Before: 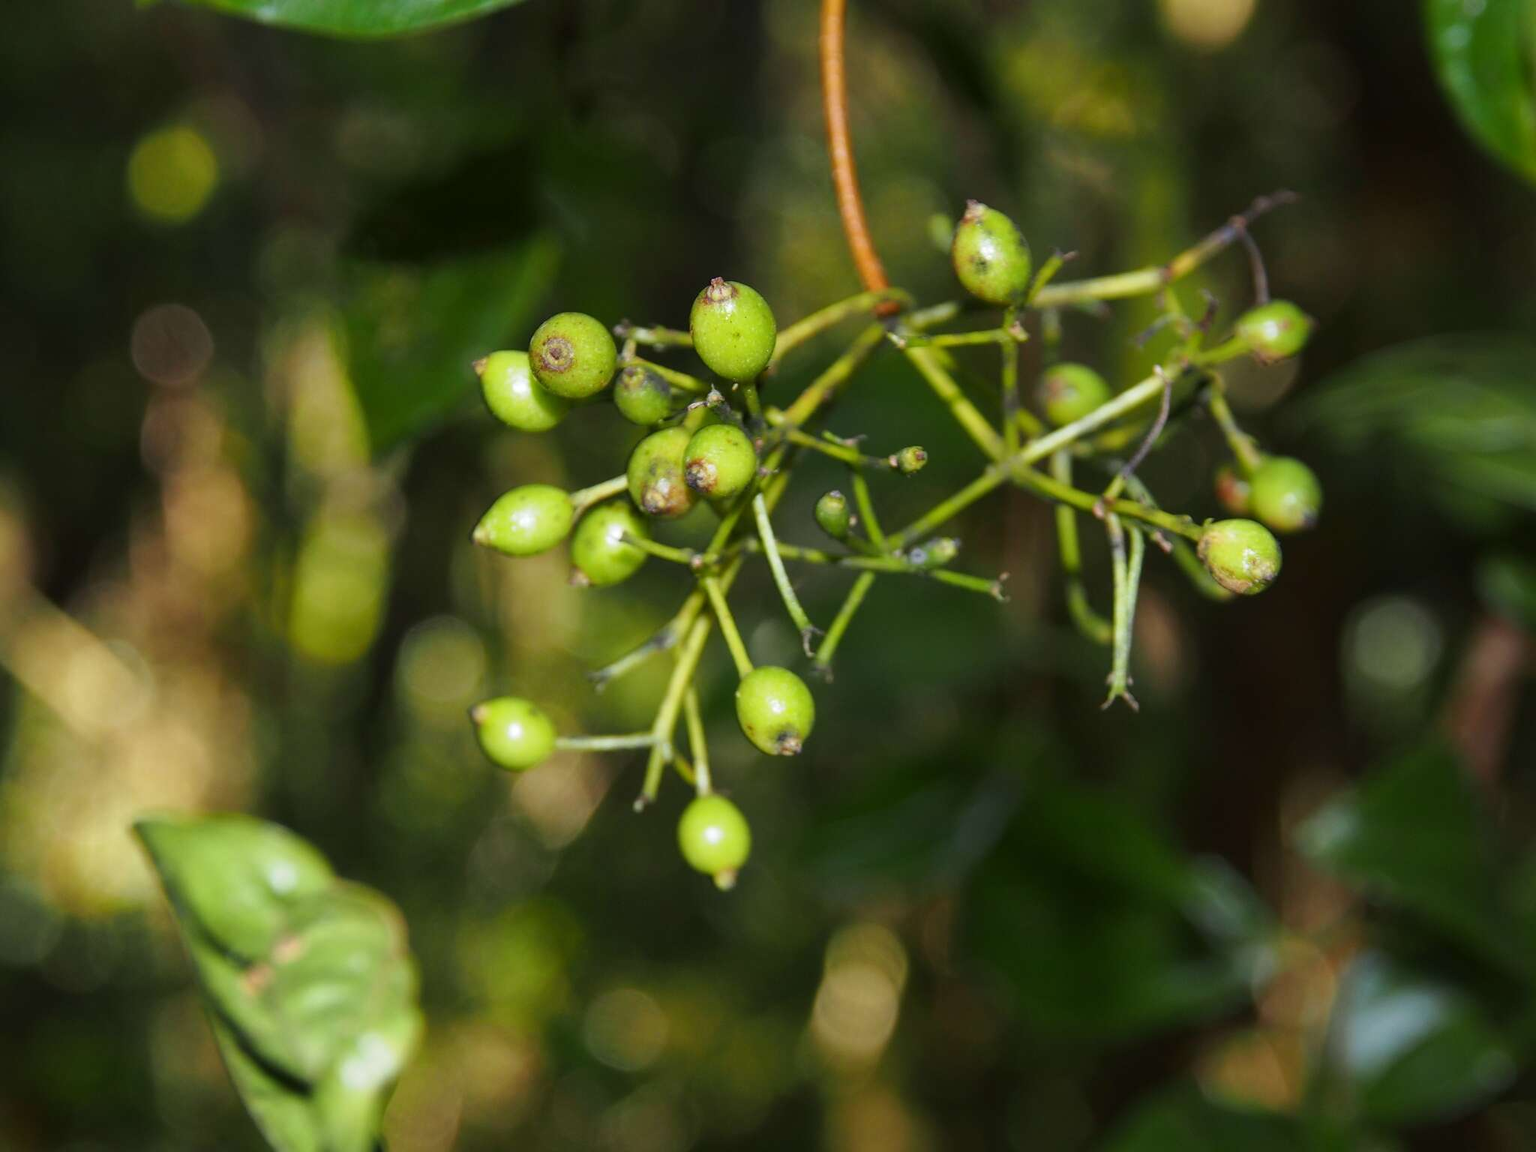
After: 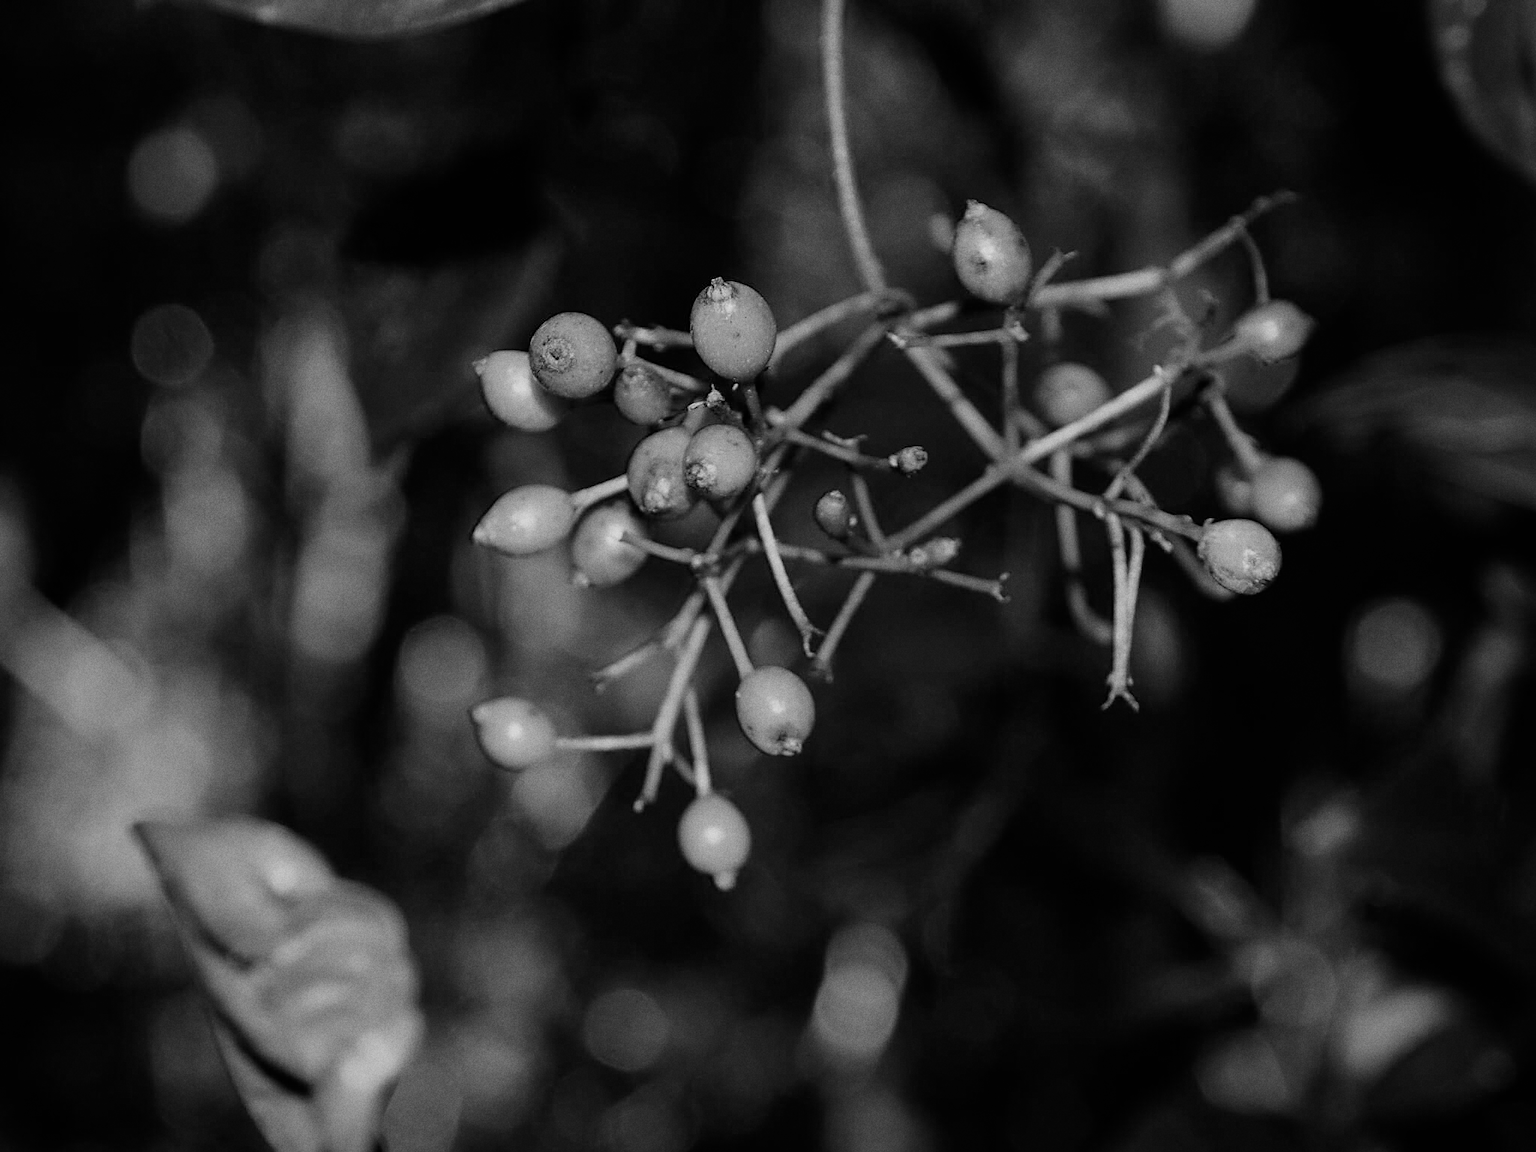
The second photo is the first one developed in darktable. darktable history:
color calibration "B&W: ILFORD DELTA 100": output gray [0.246, 0.254, 0.501, 0], gray › normalize channels true, illuminant same as pipeline (D50), adaptation XYZ, x 0.346, y 0.359, gamut compression 0
filmic rgb #1: black relative exposure -7.65 EV, white relative exposure 4.56 EV, hardness 3.61
grain: on, module defaults
sharpen: on, module defaults
filmic rgb: black relative exposure -7.65 EV, white relative exposure 4.56 EV, hardness 3.61, contrast 1.106
vignetting: fall-off start 71.74%
